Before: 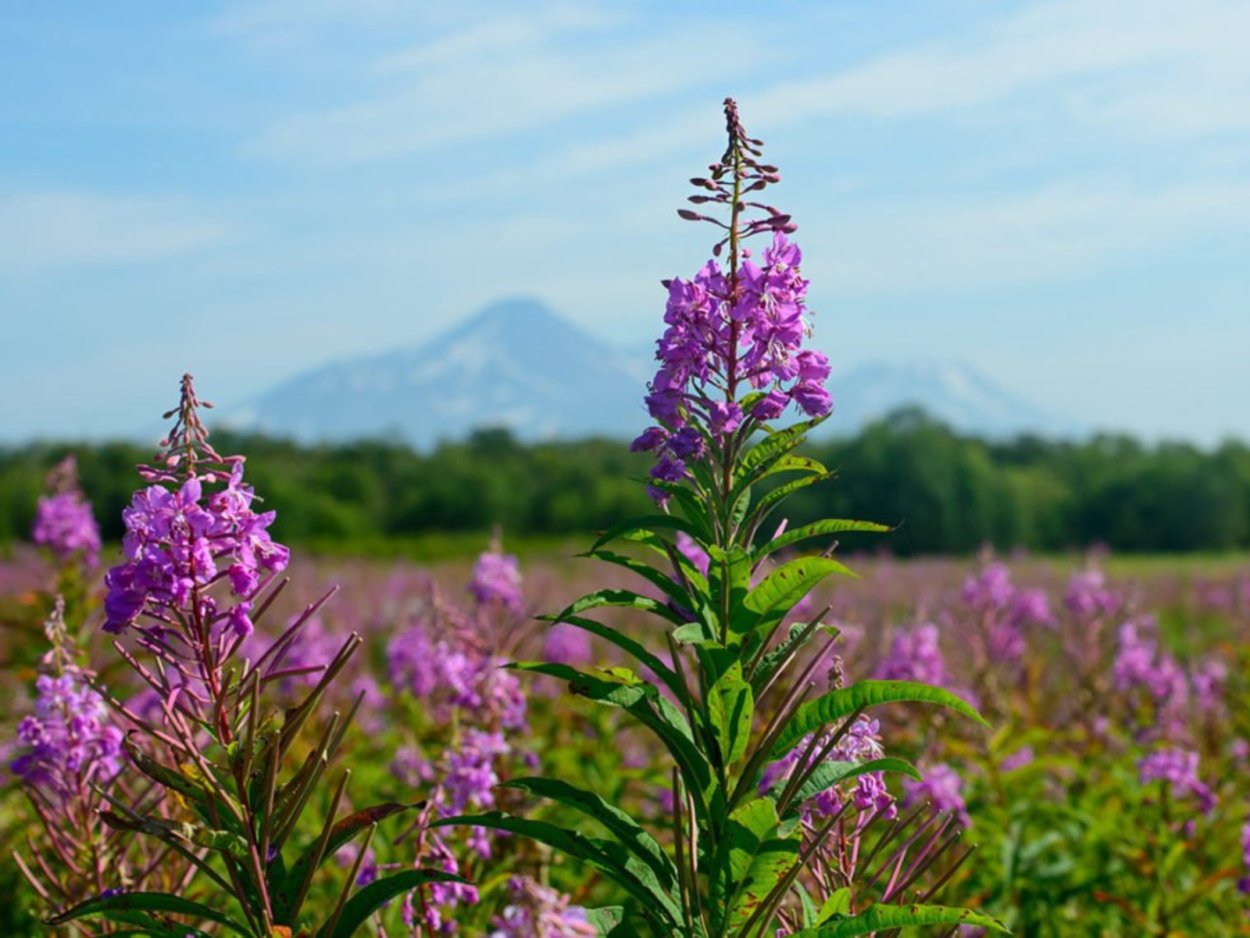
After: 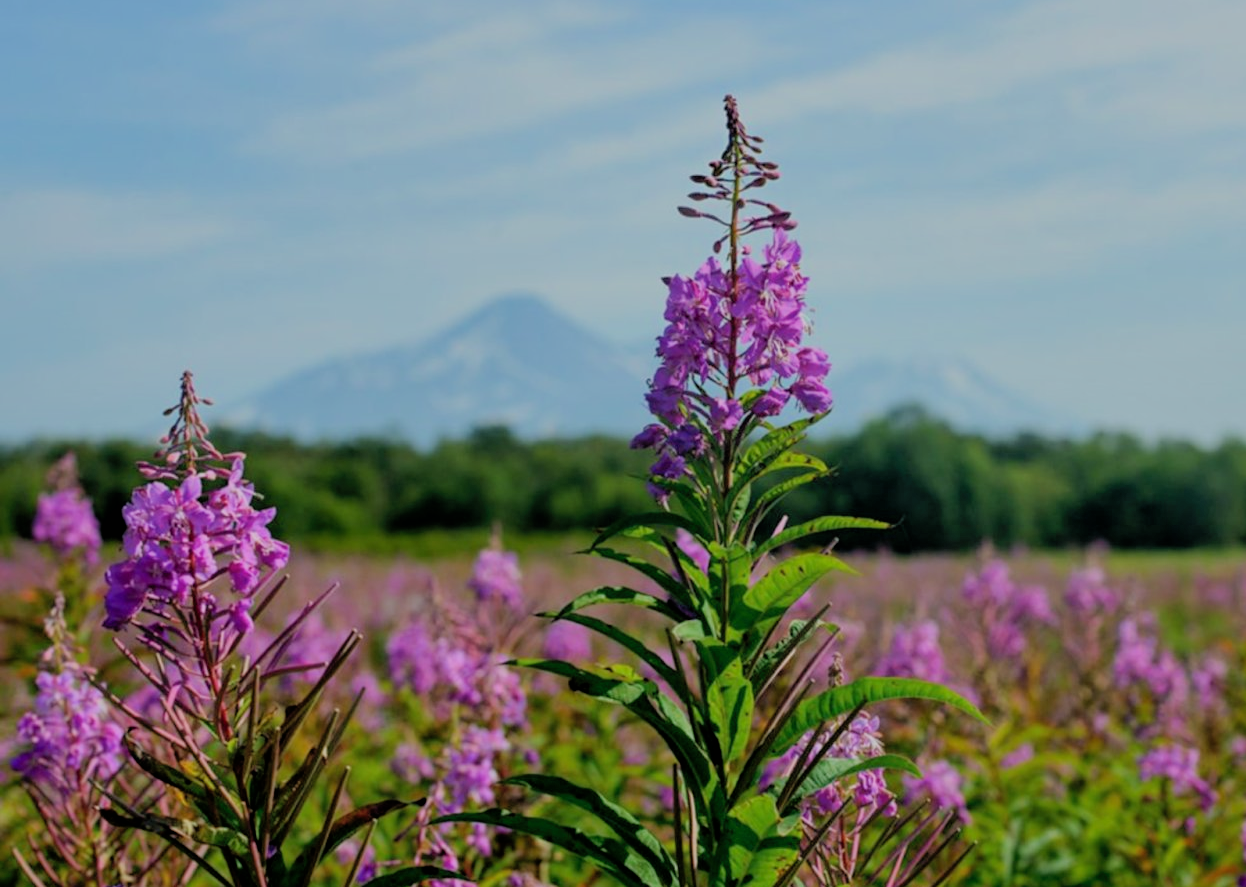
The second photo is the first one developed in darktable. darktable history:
filmic rgb: black relative exposure -4.75 EV, white relative exposure 4.01 EV, threshold 5.99 EV, hardness 2.82, enable highlight reconstruction true
shadows and highlights: on, module defaults
crop: top 0.335%, right 0.26%, bottom 5.011%
